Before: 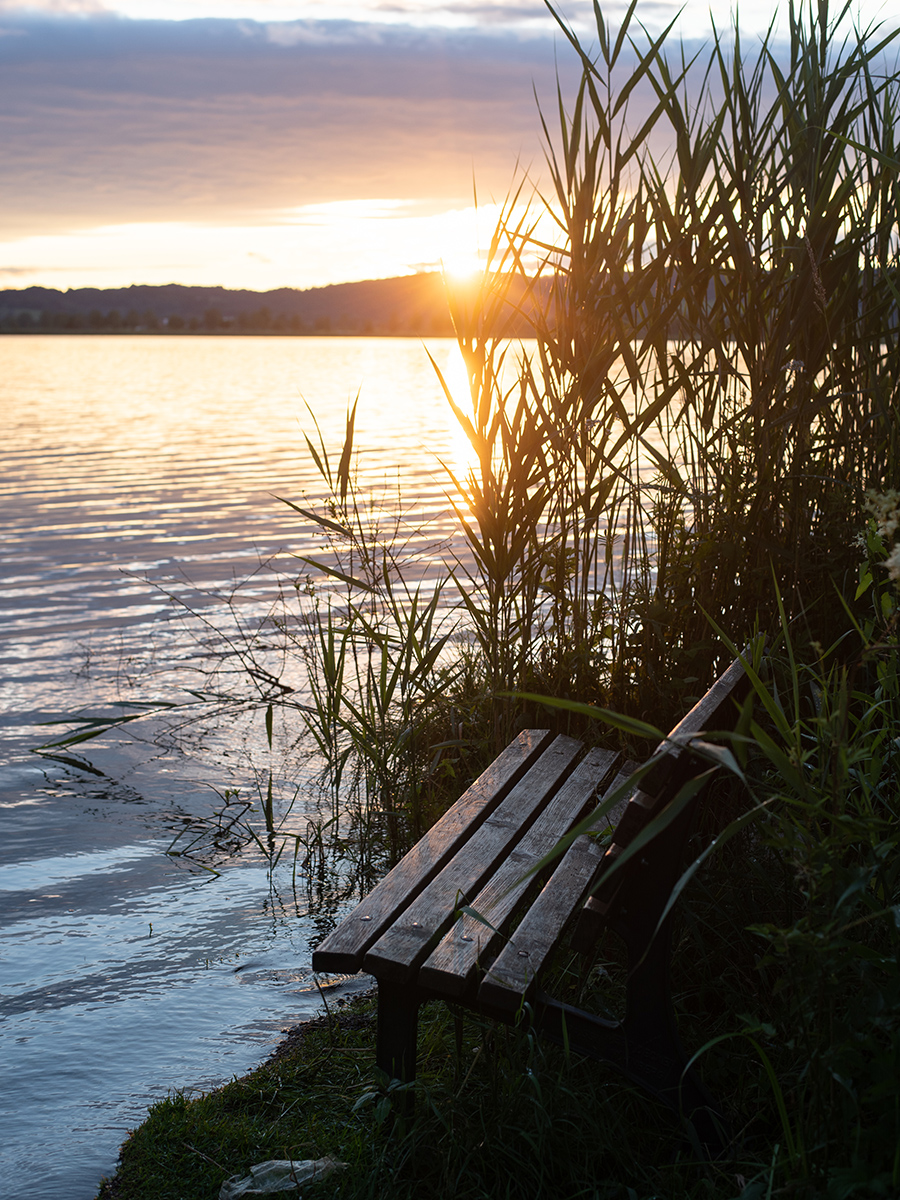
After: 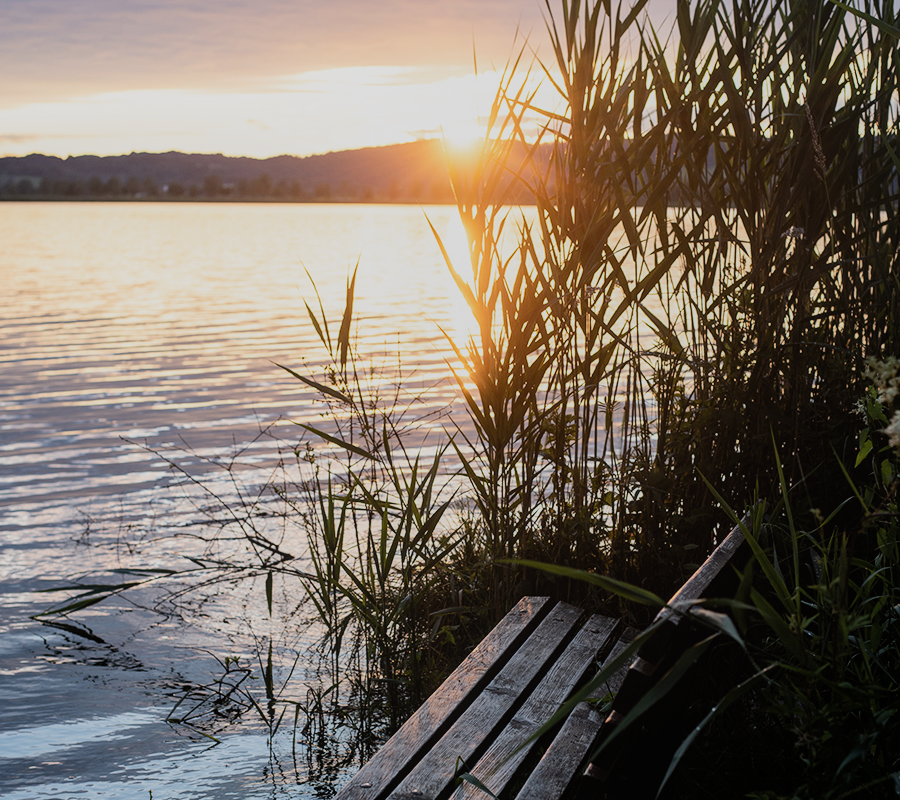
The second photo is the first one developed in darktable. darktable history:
crop: top 11.166%, bottom 22.168%
filmic rgb: black relative exposure -16 EV, white relative exposure 6.92 EV, hardness 4.7
local contrast: detail 110%
tone equalizer: -8 EV -0.417 EV, -7 EV -0.389 EV, -6 EV -0.333 EV, -5 EV -0.222 EV, -3 EV 0.222 EV, -2 EV 0.333 EV, -1 EV 0.389 EV, +0 EV 0.417 EV, edges refinement/feathering 500, mask exposure compensation -1.57 EV, preserve details no
